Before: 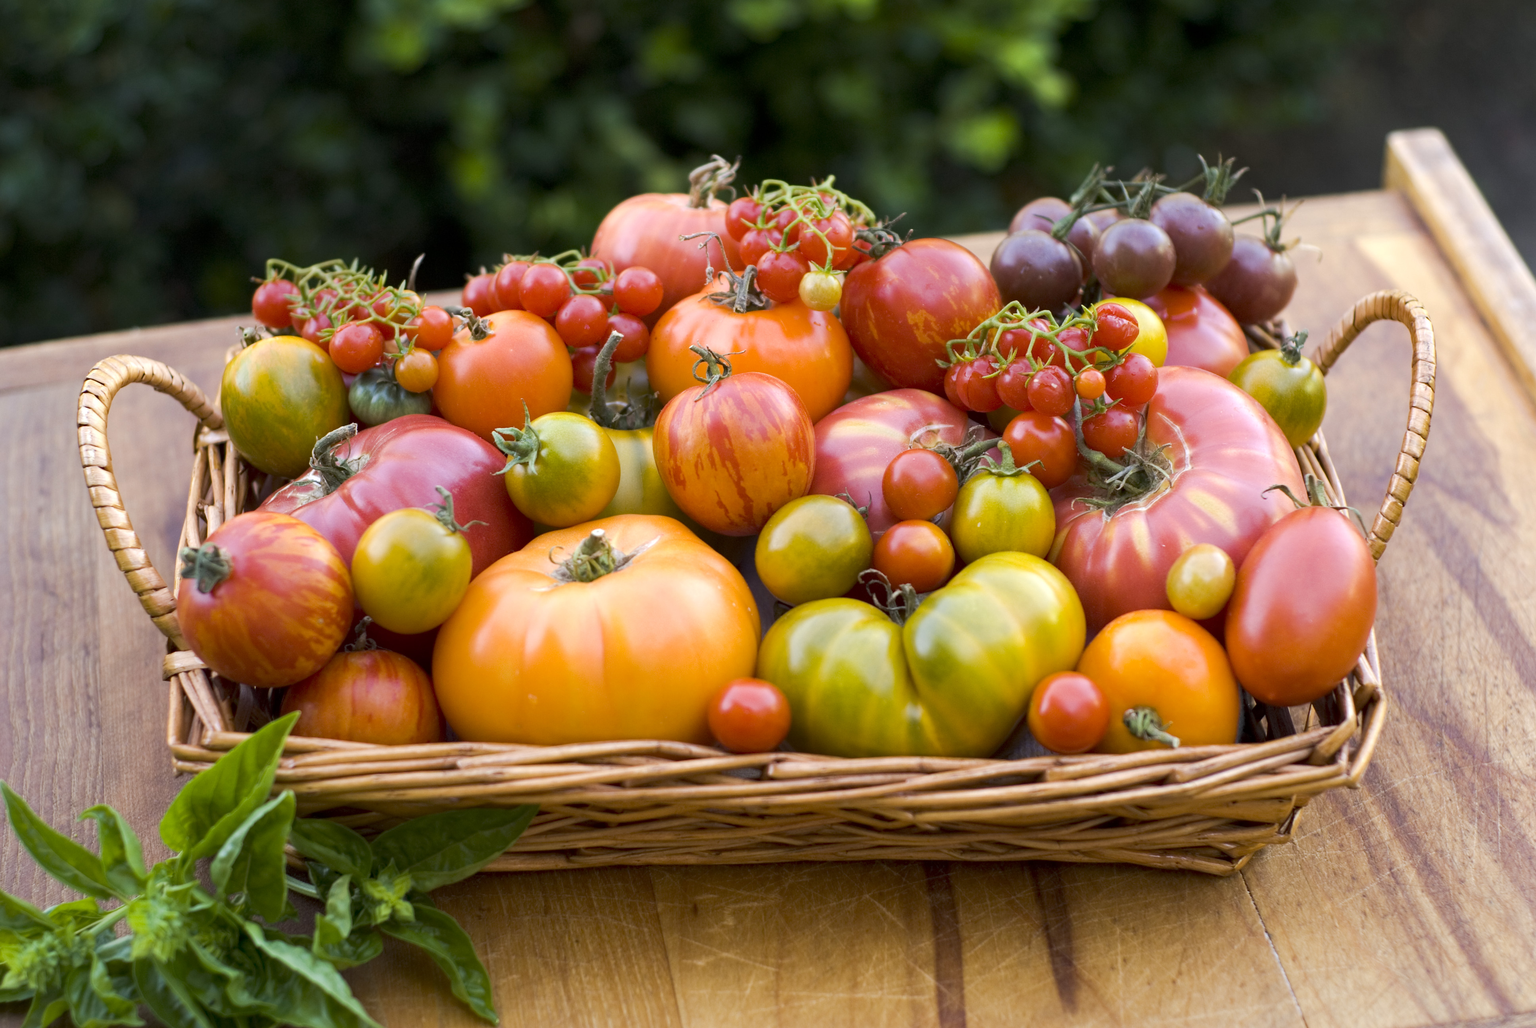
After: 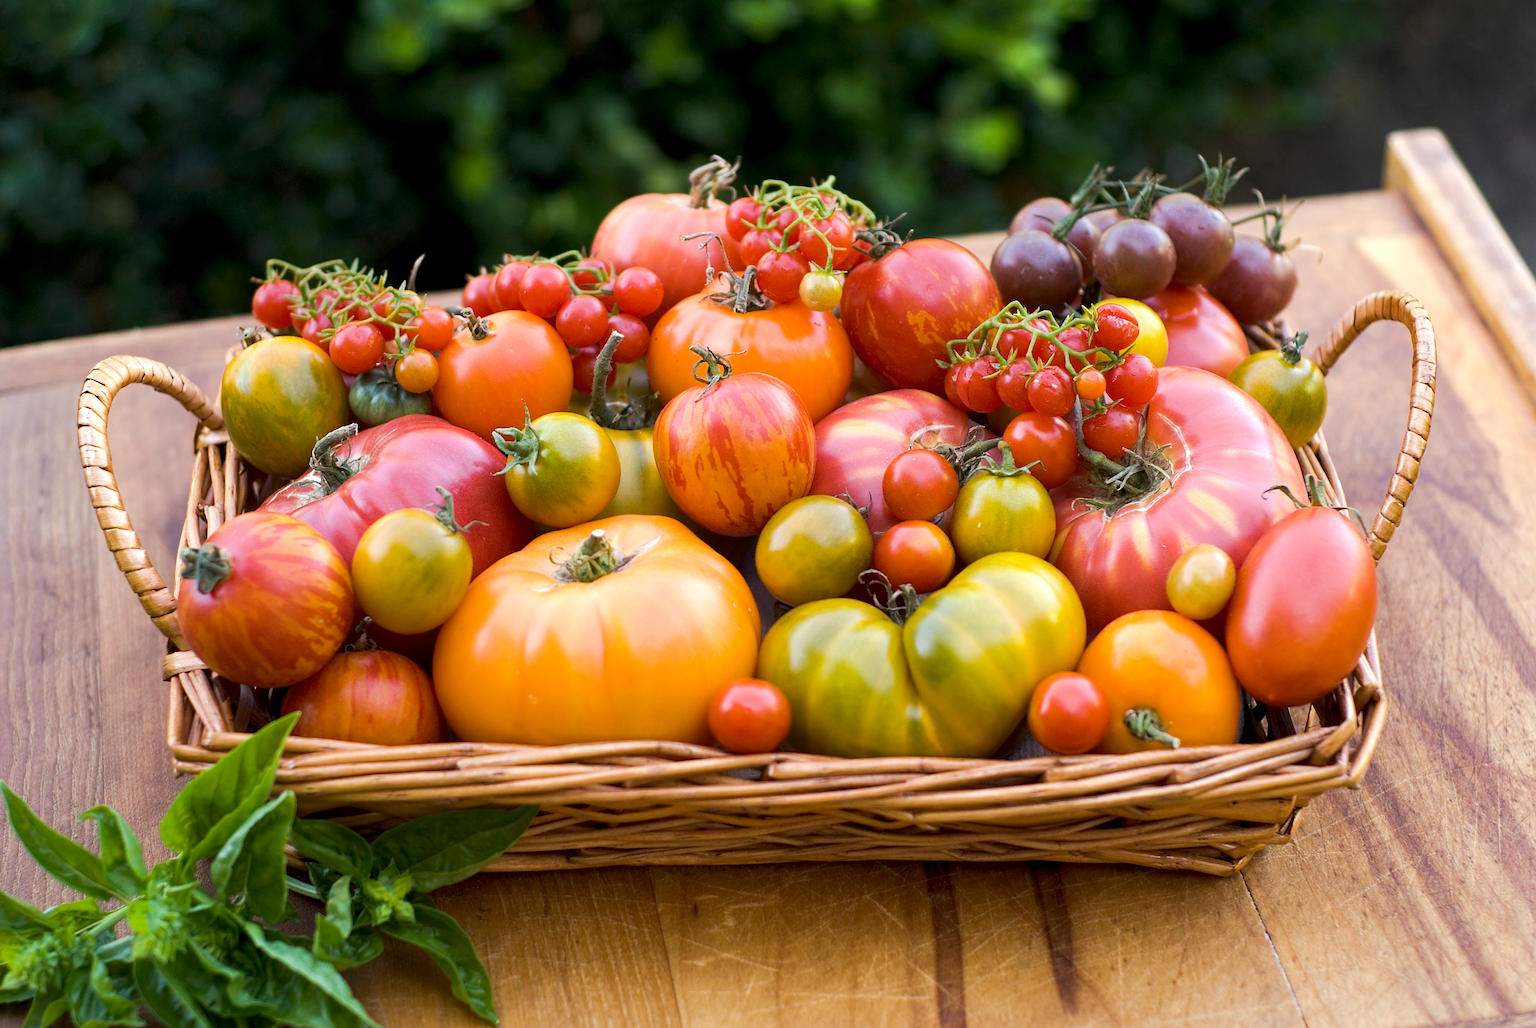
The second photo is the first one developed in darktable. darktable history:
local contrast: highlights 103%, shadows 102%, detail 119%, midtone range 0.2
sharpen: on, module defaults
